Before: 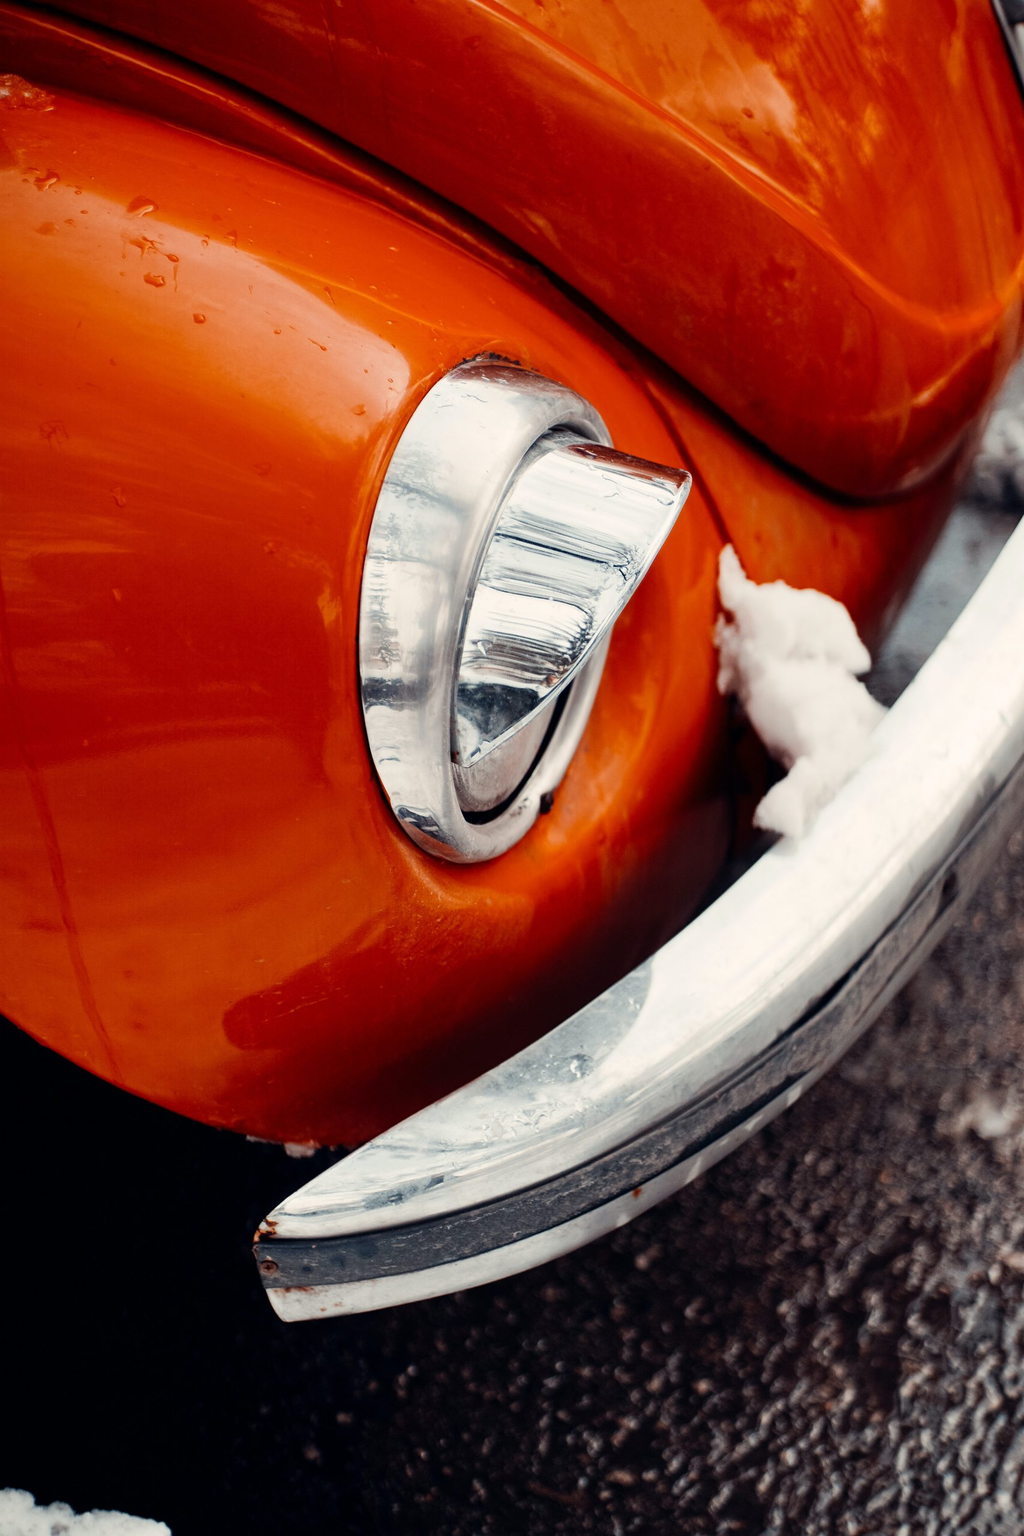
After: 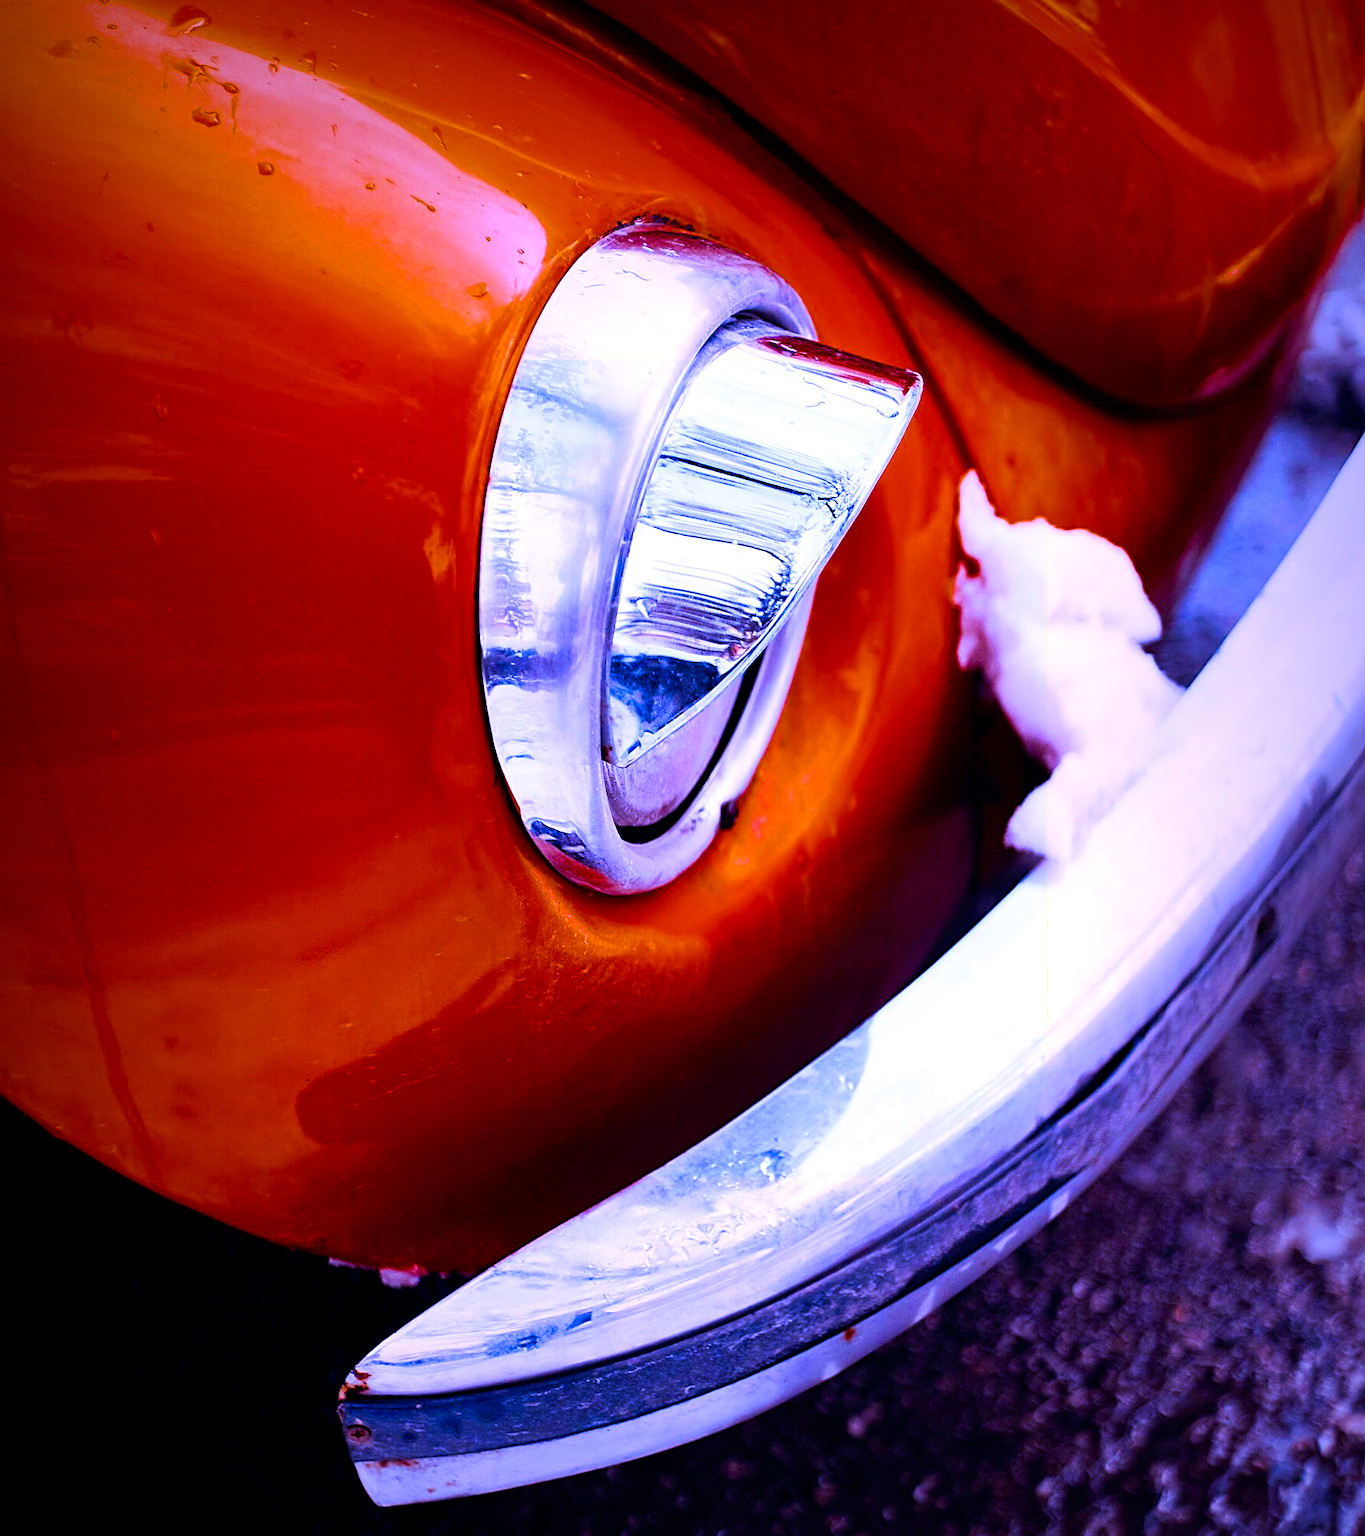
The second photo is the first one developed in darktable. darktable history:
rotate and perspective: automatic cropping off
color balance rgb: linear chroma grading › shadows 10%, linear chroma grading › highlights 10%, linear chroma grading › global chroma 15%, linear chroma grading › mid-tones 15%, perceptual saturation grading › global saturation 40%, perceptual saturation grading › highlights -25%, perceptual saturation grading › mid-tones 35%, perceptual saturation grading › shadows 35%, perceptual brilliance grading › global brilliance 11.29%, global vibrance 11.29%
crop and rotate: top 12.5%, bottom 12.5%
white balance: red 0.98, blue 1.61
sharpen: on, module defaults
vignetting: fall-off start 53.2%, brightness -0.594, saturation 0, automatic ratio true, width/height ratio 1.313, shape 0.22, unbound false
